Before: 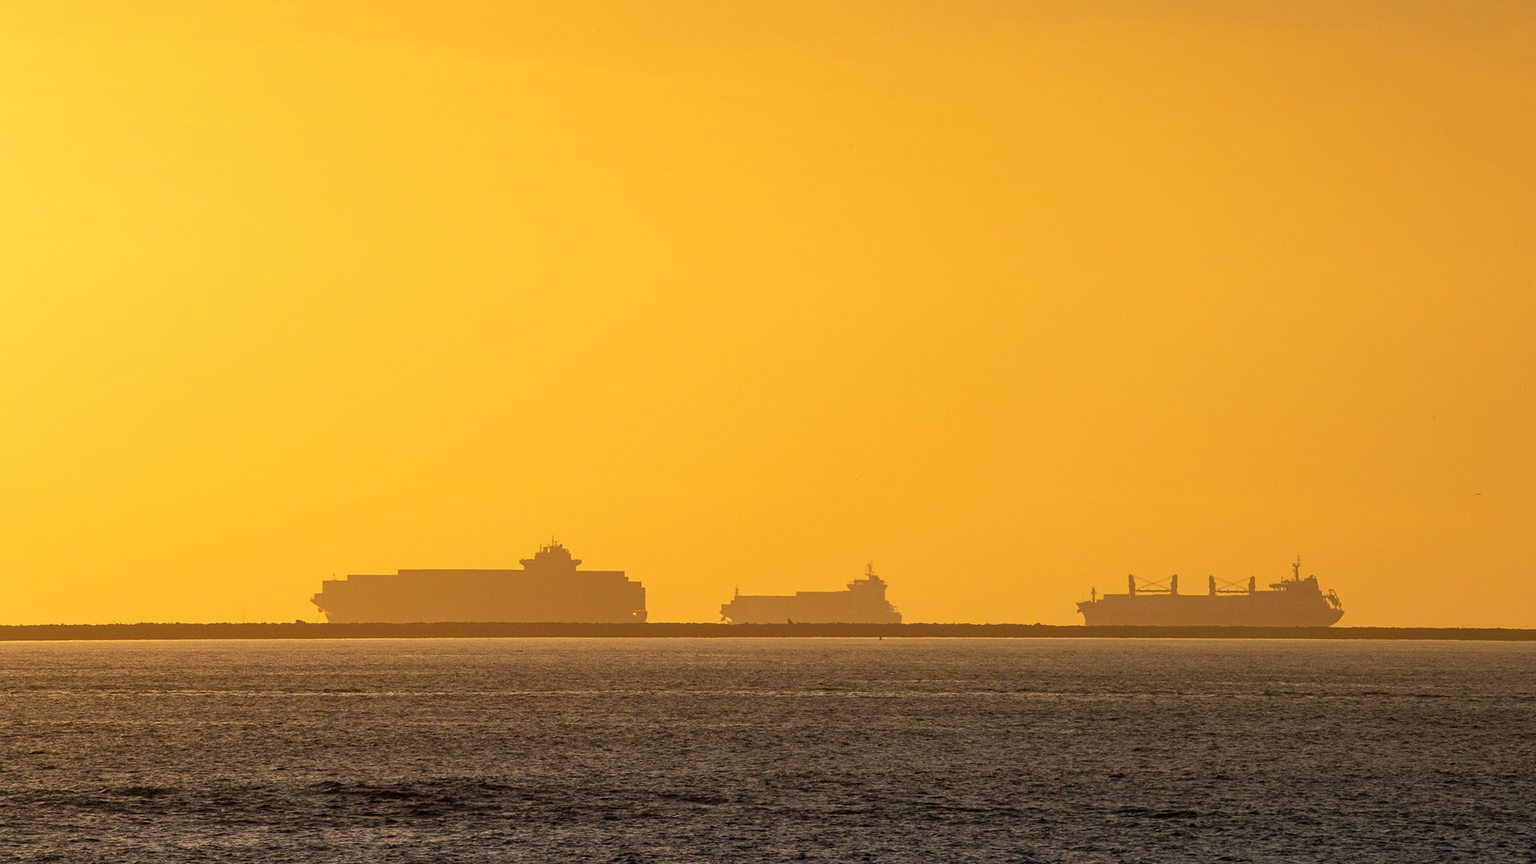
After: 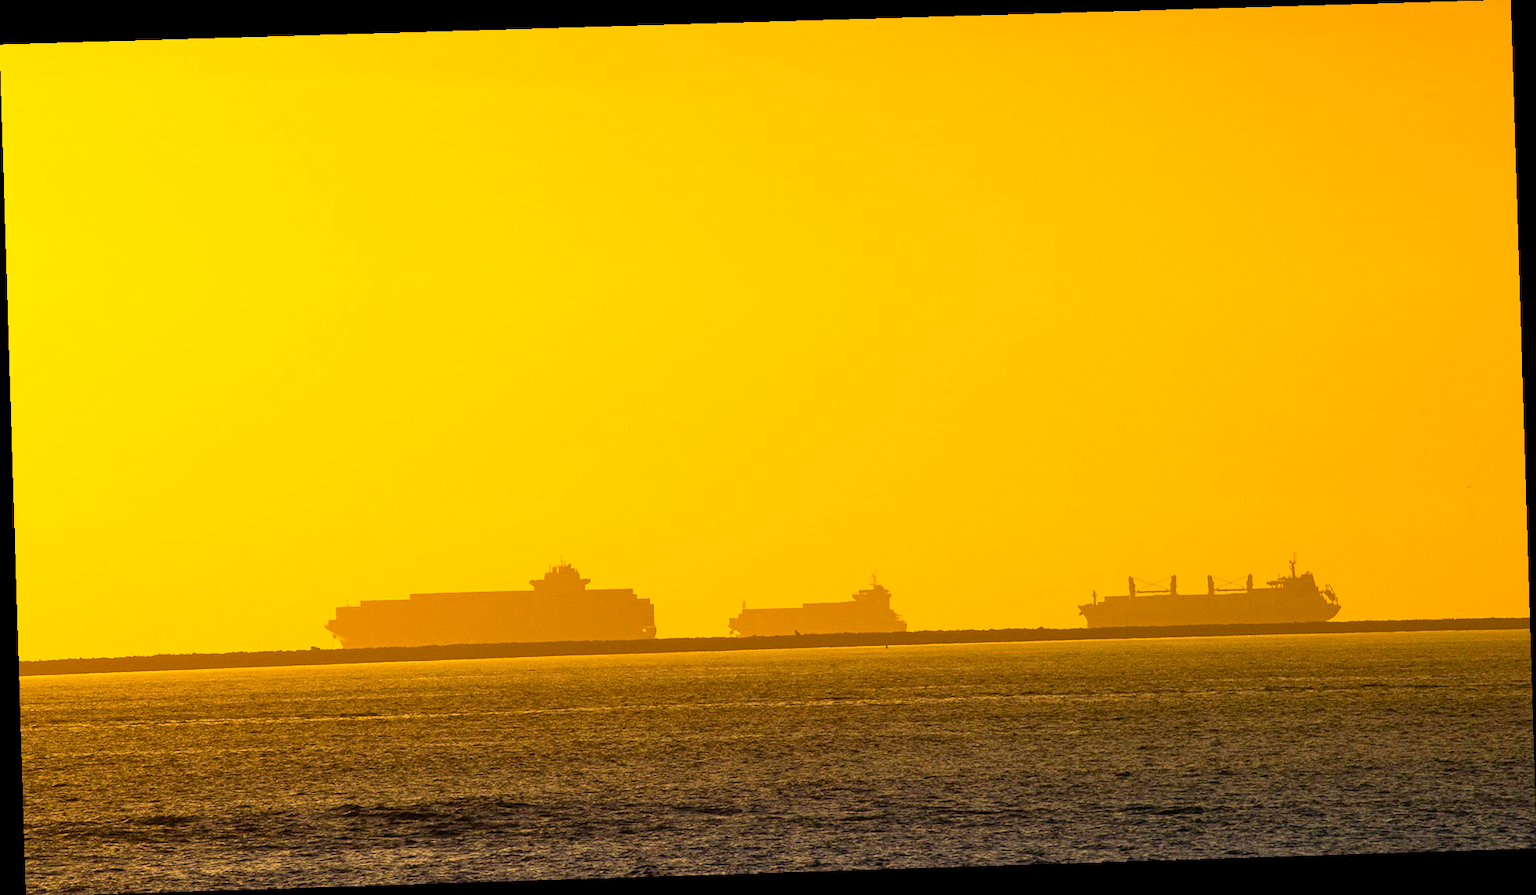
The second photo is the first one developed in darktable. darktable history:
contrast brightness saturation: contrast 0.2, brightness 0.15, saturation 0.14
color balance rgb: perceptual saturation grading › global saturation 20%, perceptual saturation grading › highlights -25%, perceptual saturation grading › shadows 25%, global vibrance 50%
rotate and perspective: rotation -1.77°, lens shift (horizontal) 0.004, automatic cropping off
